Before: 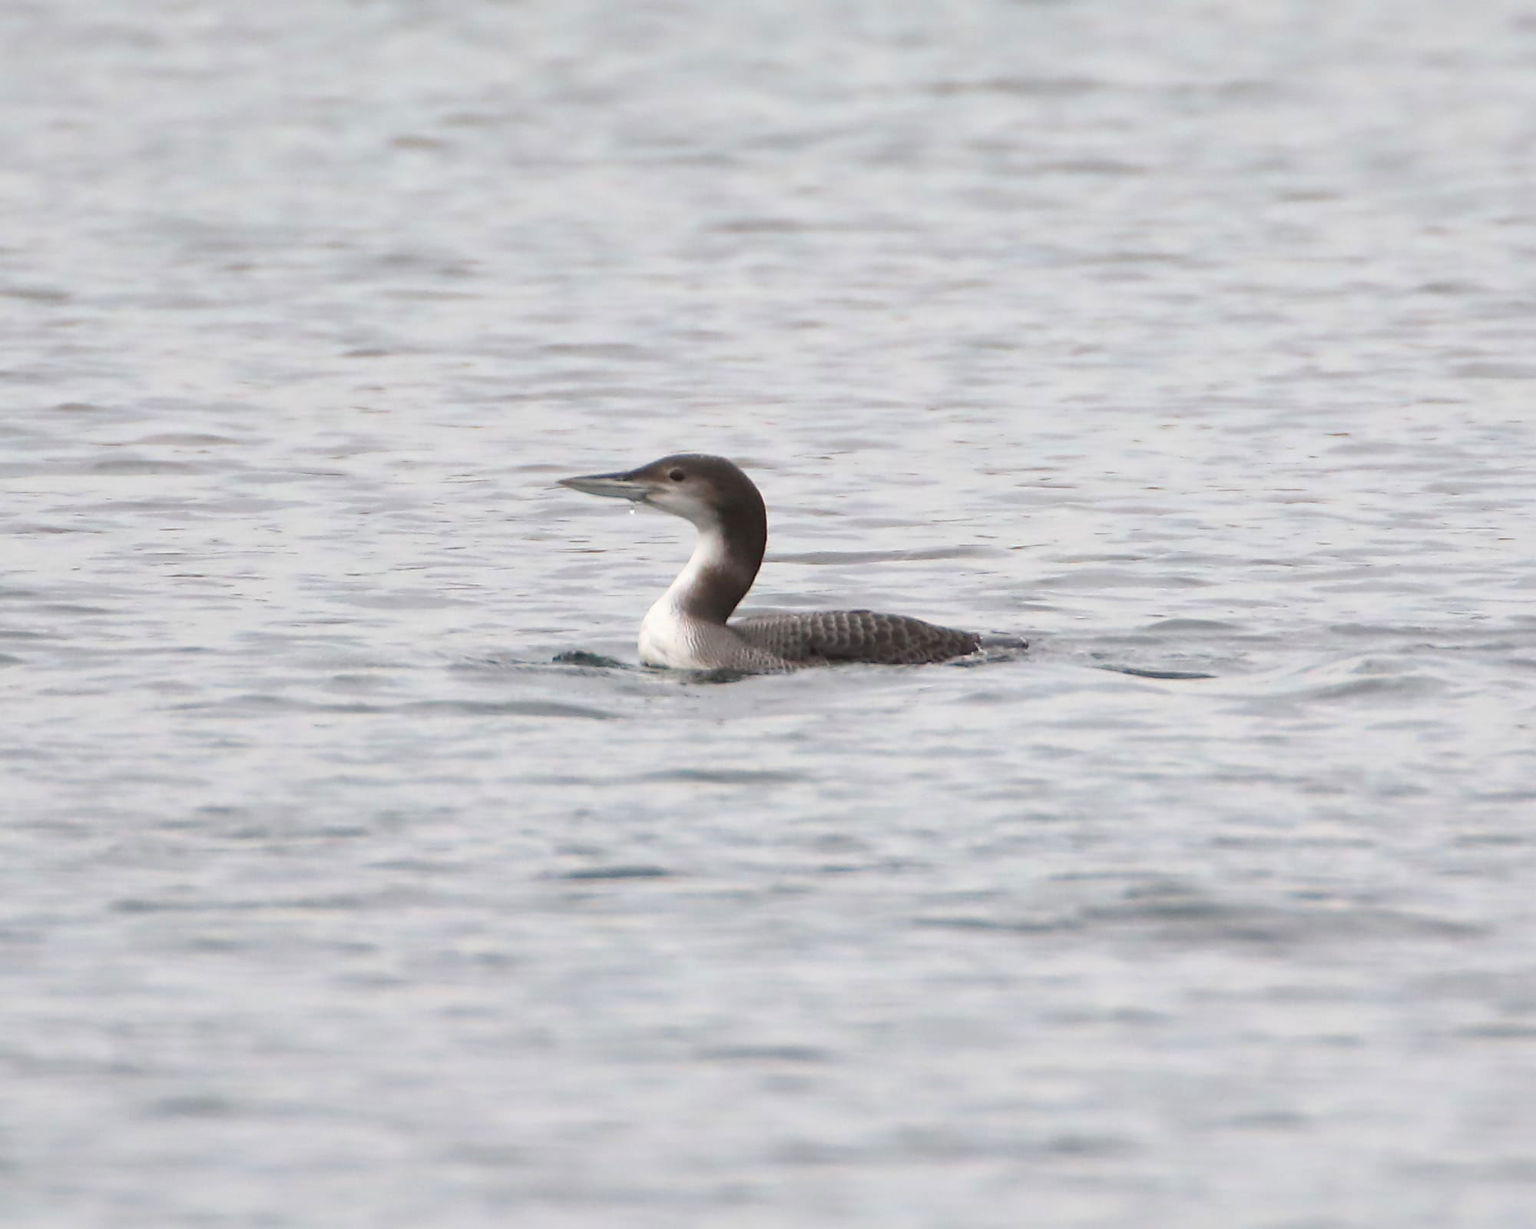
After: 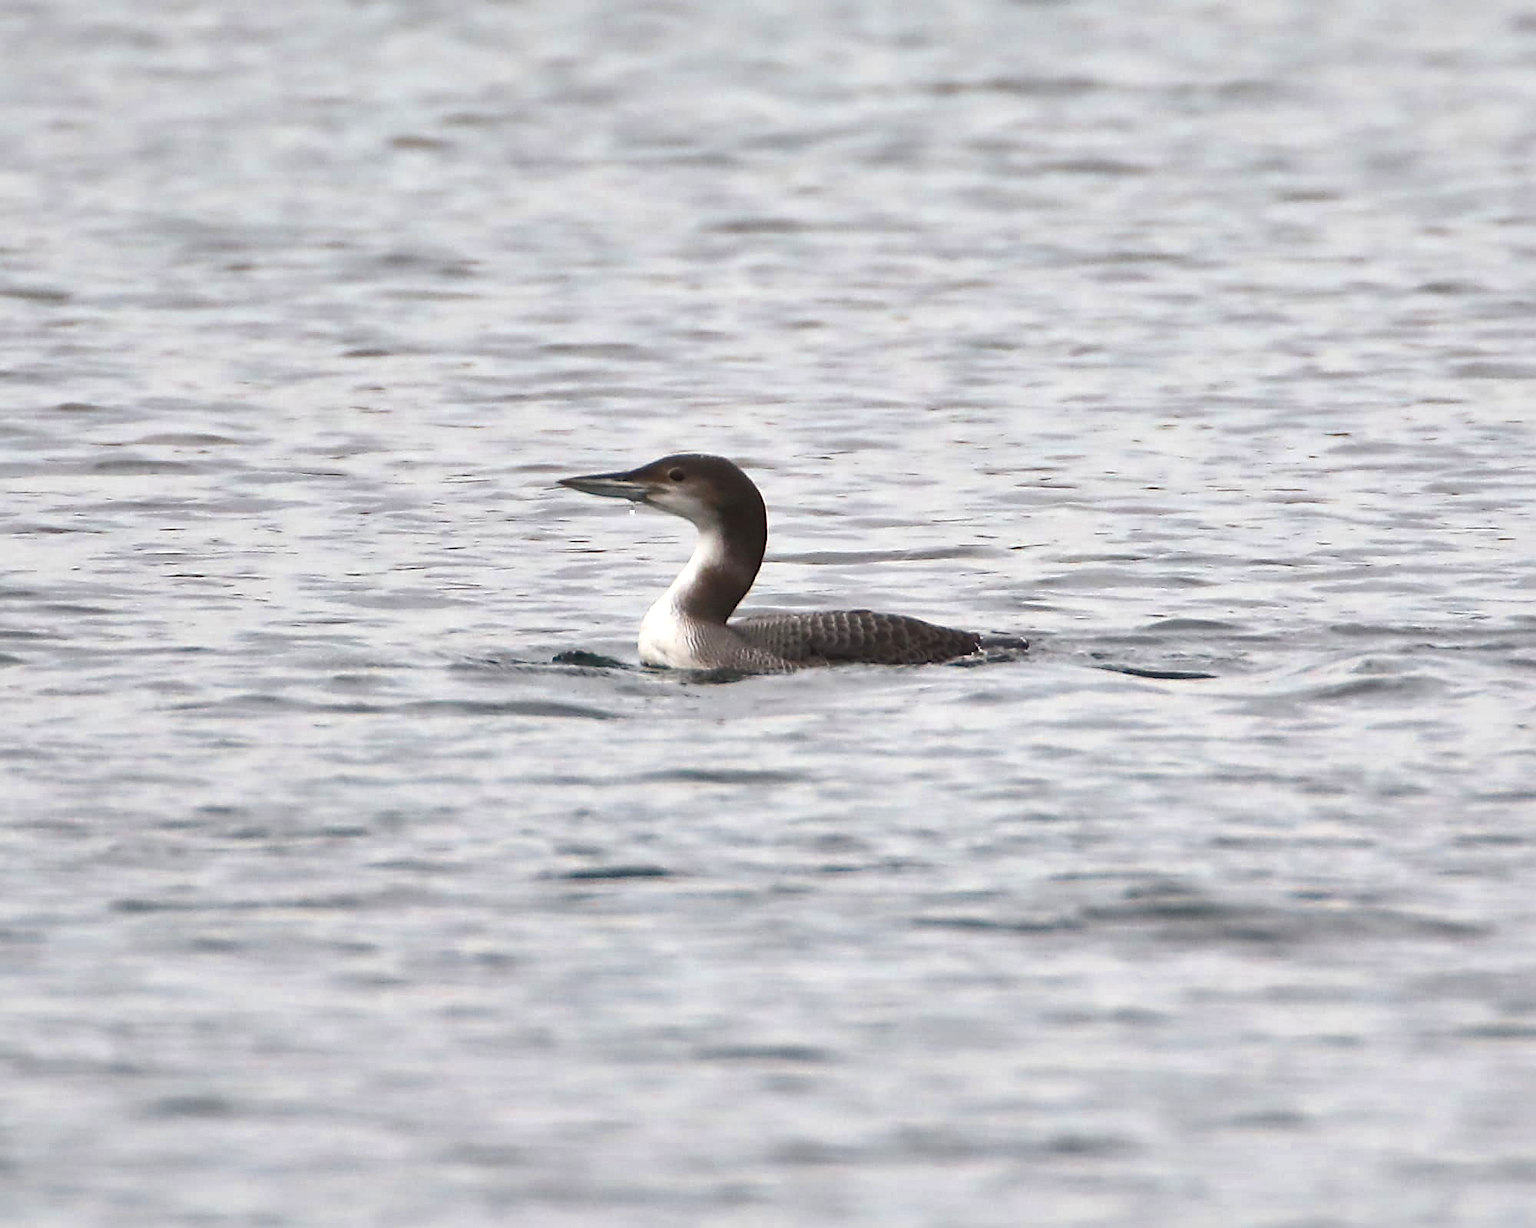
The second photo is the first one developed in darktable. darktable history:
color zones: curves: ch0 [(0.11, 0.396) (0.195, 0.36) (0.25, 0.5) (0.303, 0.412) (0.357, 0.544) (0.75, 0.5) (0.967, 0.328)]; ch1 [(0, 0.468) (0.112, 0.512) (0.202, 0.6) (0.25, 0.5) (0.307, 0.352) (0.357, 0.544) (0.75, 0.5) (0.963, 0.524)]
exposure: black level correction 0, exposure 0.301 EV, compensate exposure bias true, compensate highlight preservation false
shadows and highlights: soften with gaussian
sharpen: on, module defaults
